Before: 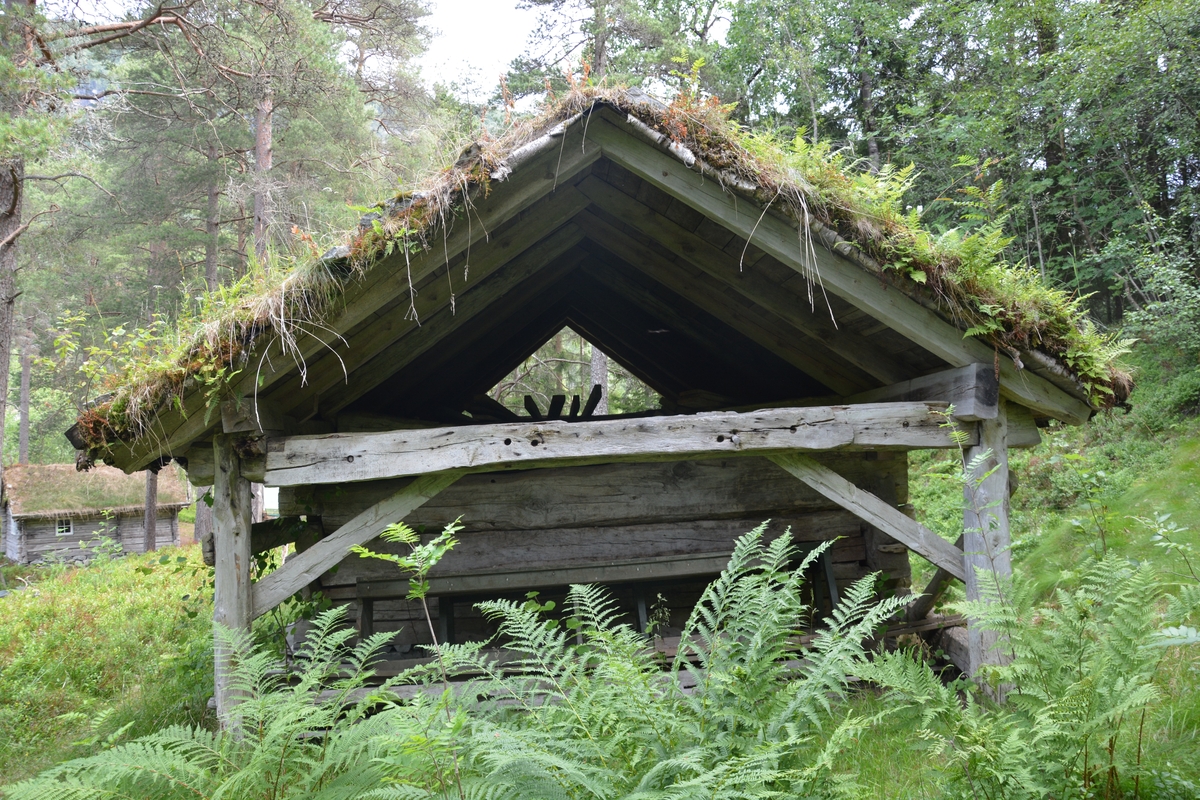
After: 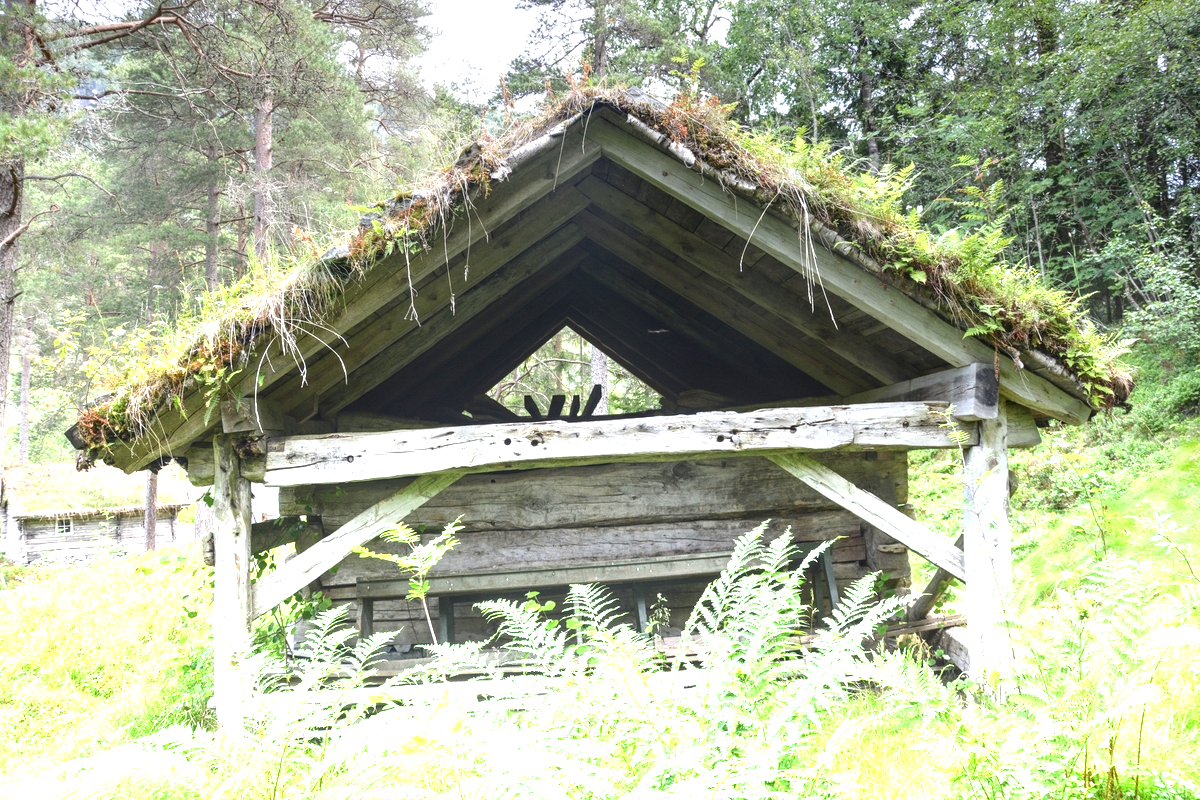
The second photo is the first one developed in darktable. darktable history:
local contrast: detail 130%
graduated density: density -3.9 EV
